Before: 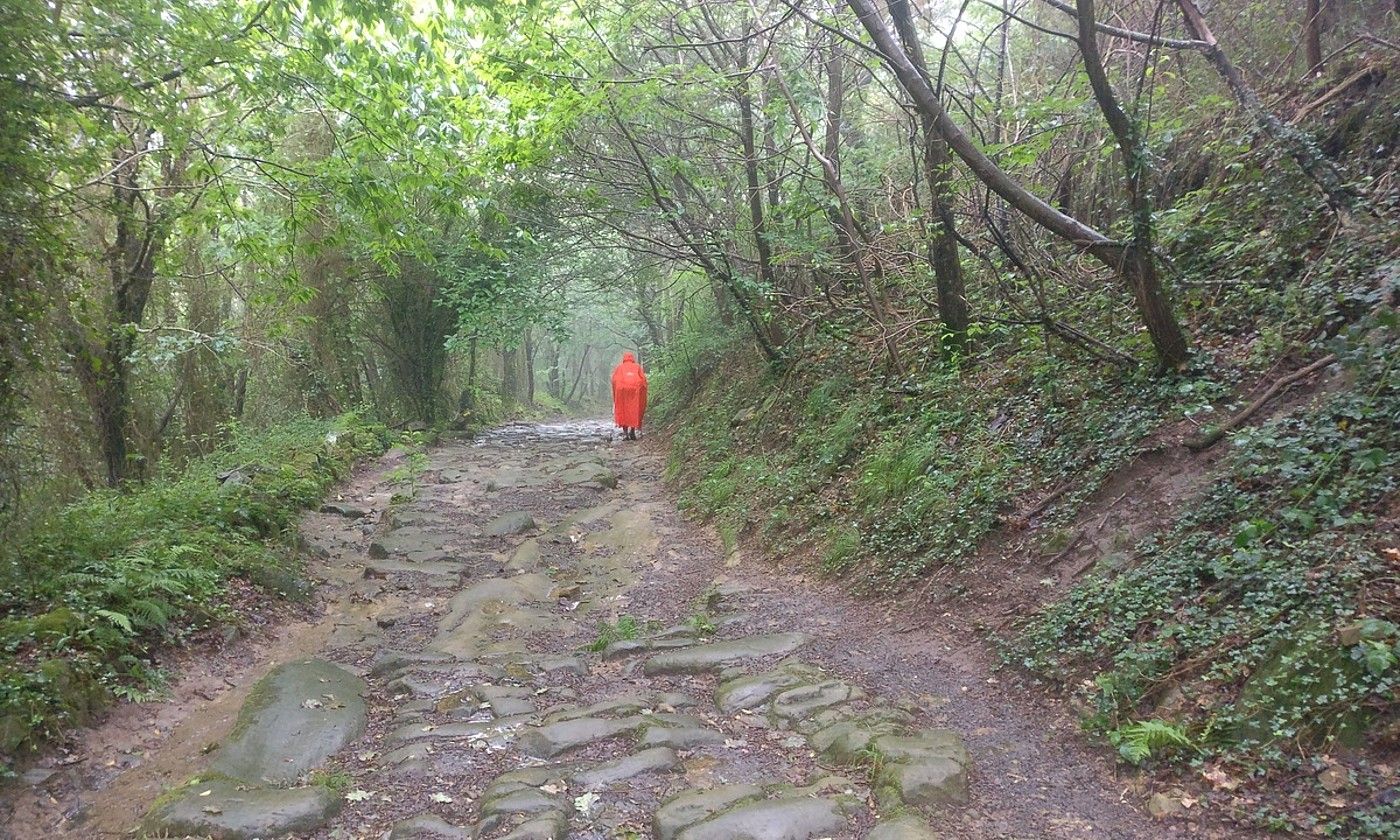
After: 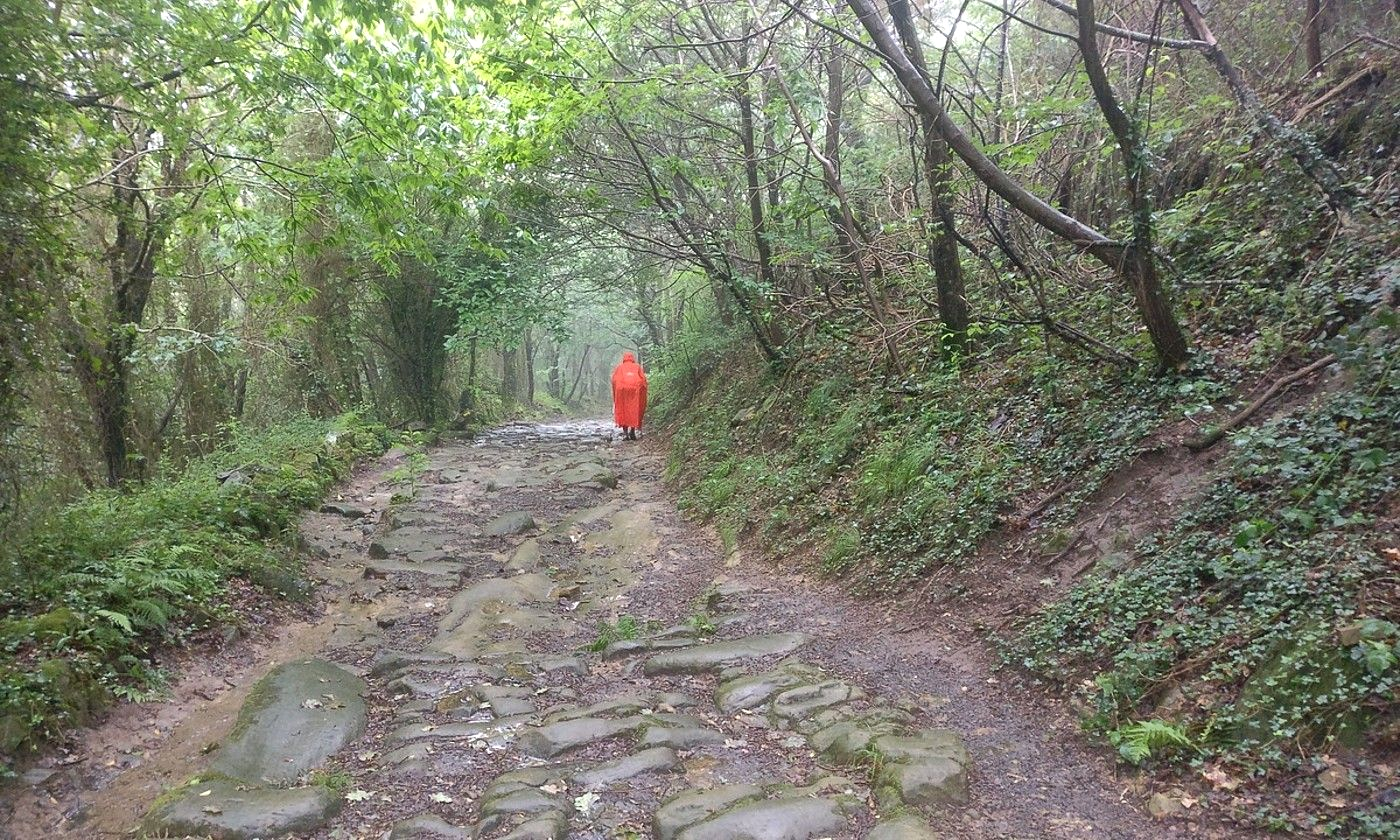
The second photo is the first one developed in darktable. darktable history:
local contrast: mode bilateral grid, contrast 21, coarseness 49, detail 128%, midtone range 0.2
